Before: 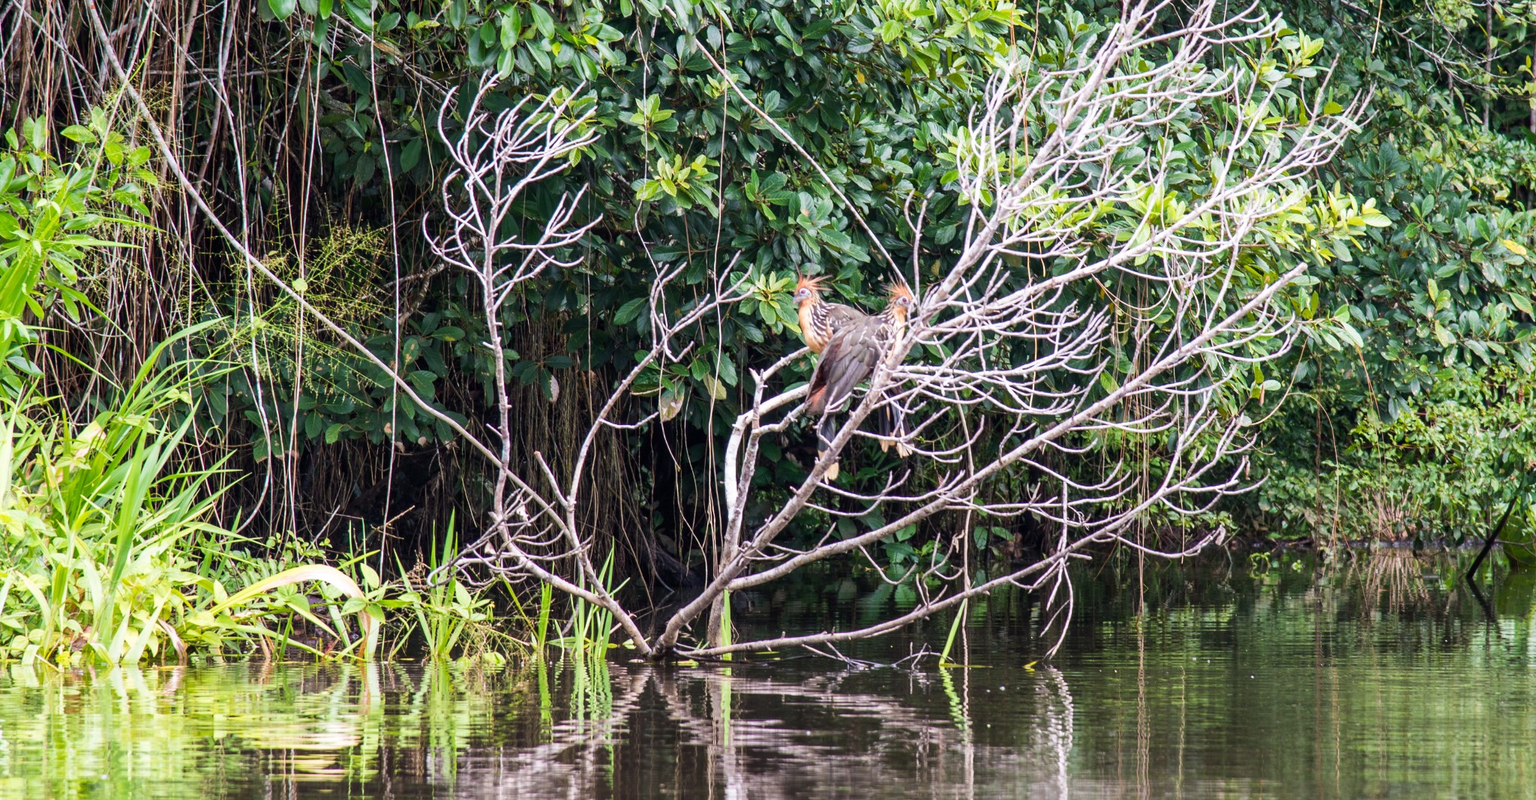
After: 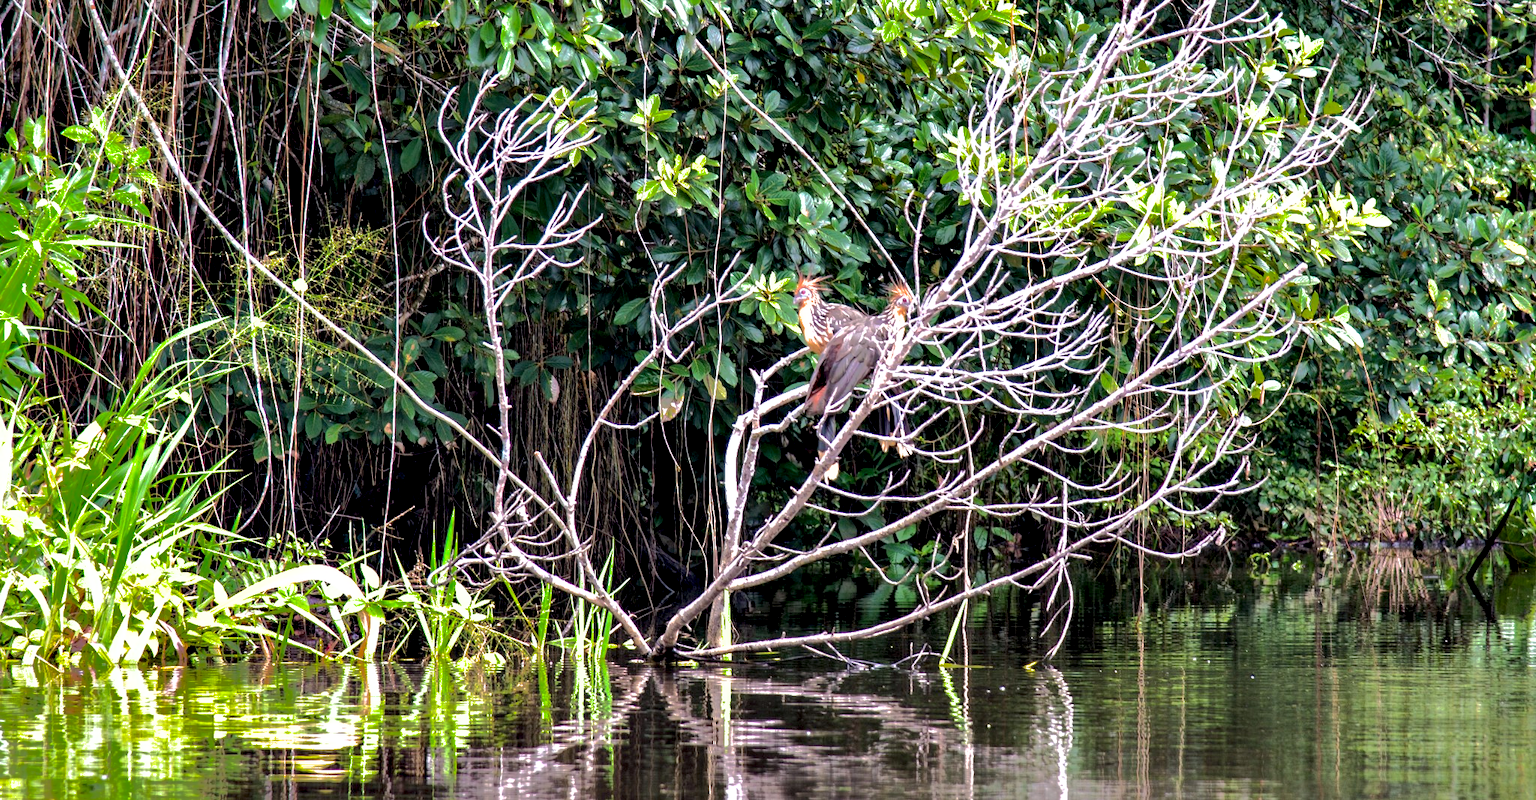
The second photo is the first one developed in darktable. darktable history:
shadows and highlights: shadows 39.03, highlights -74.4
contrast equalizer: y [[0.6 ×6], [0.55 ×6], [0 ×6], [0 ×6], [0 ×6]]
